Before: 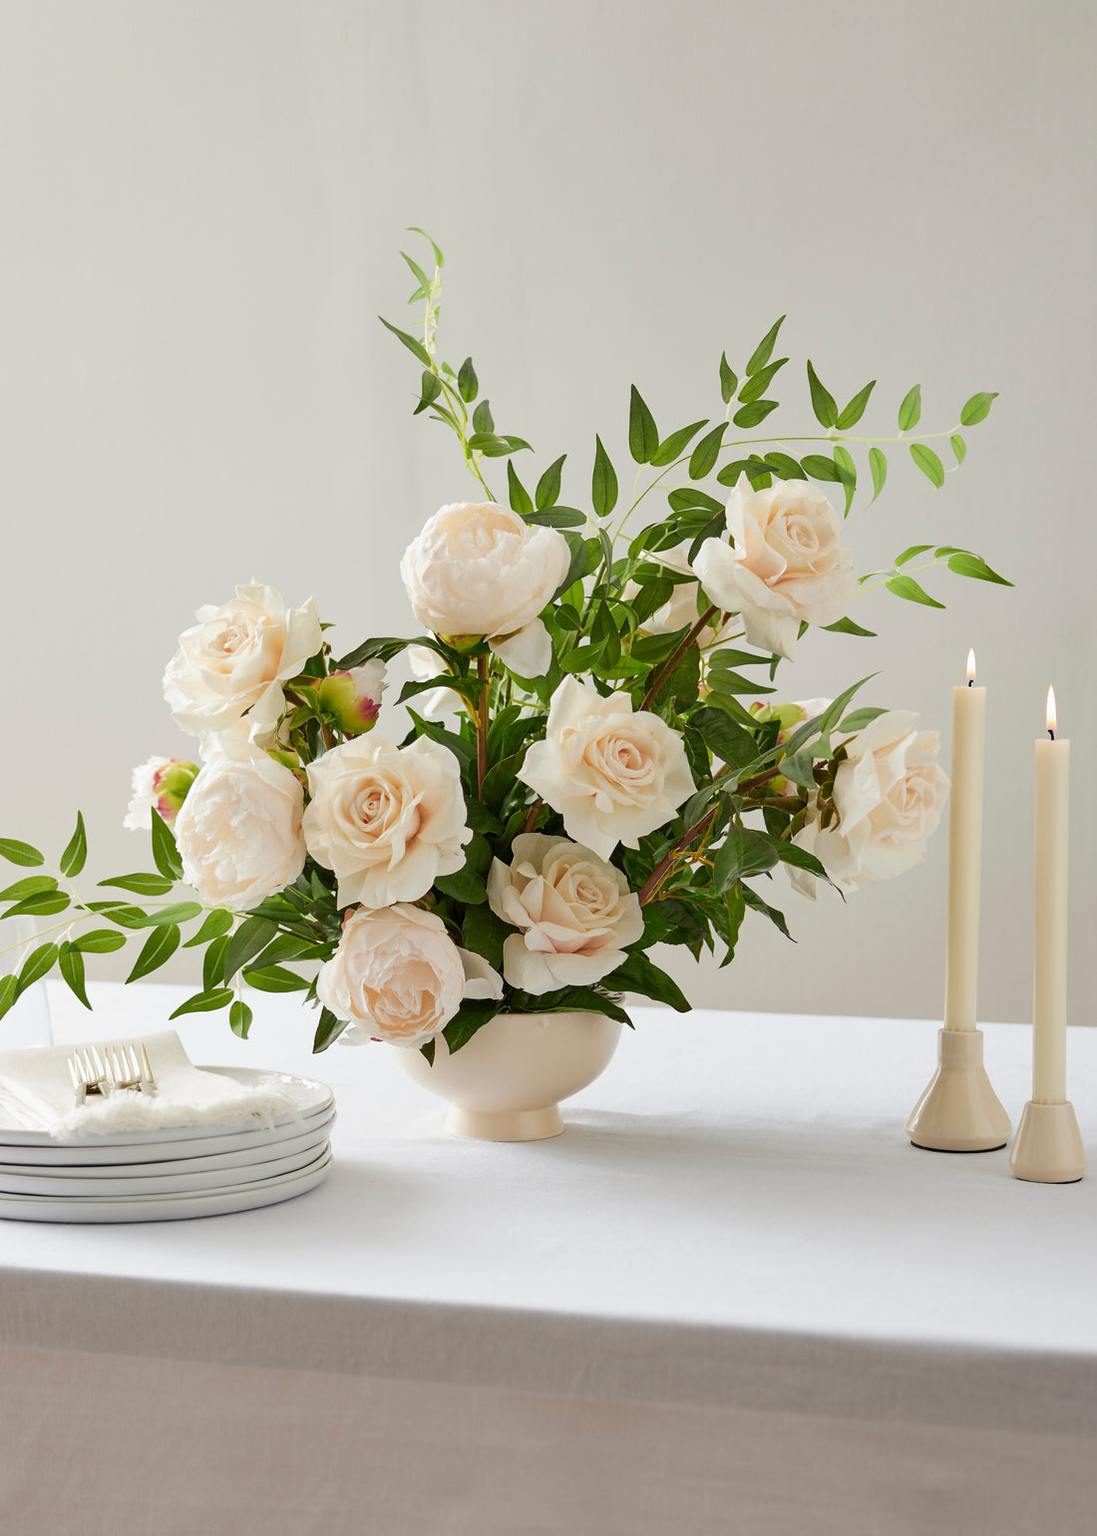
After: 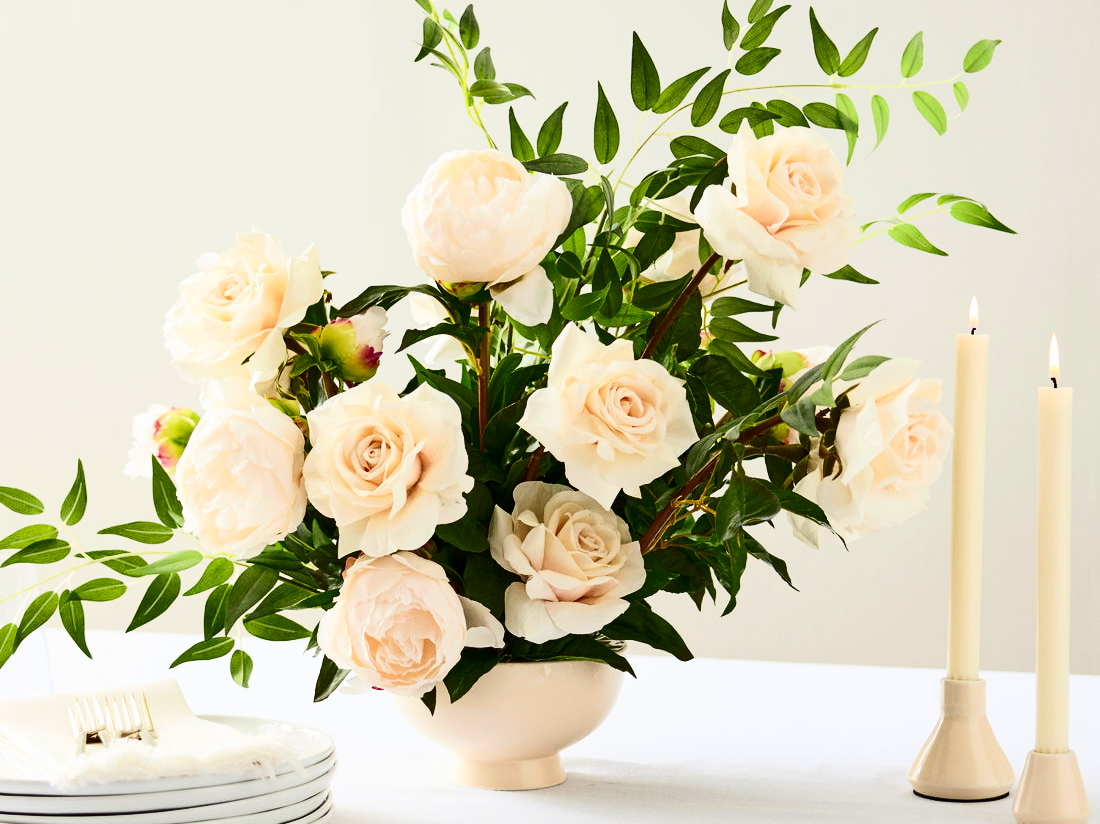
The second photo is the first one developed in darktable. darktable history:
sharpen: radius 2.883, amount 0.868, threshold 47.523
contrast brightness saturation: contrast 0.4, brightness 0.05, saturation 0.25
crop and rotate: top 23.043%, bottom 23.437%
